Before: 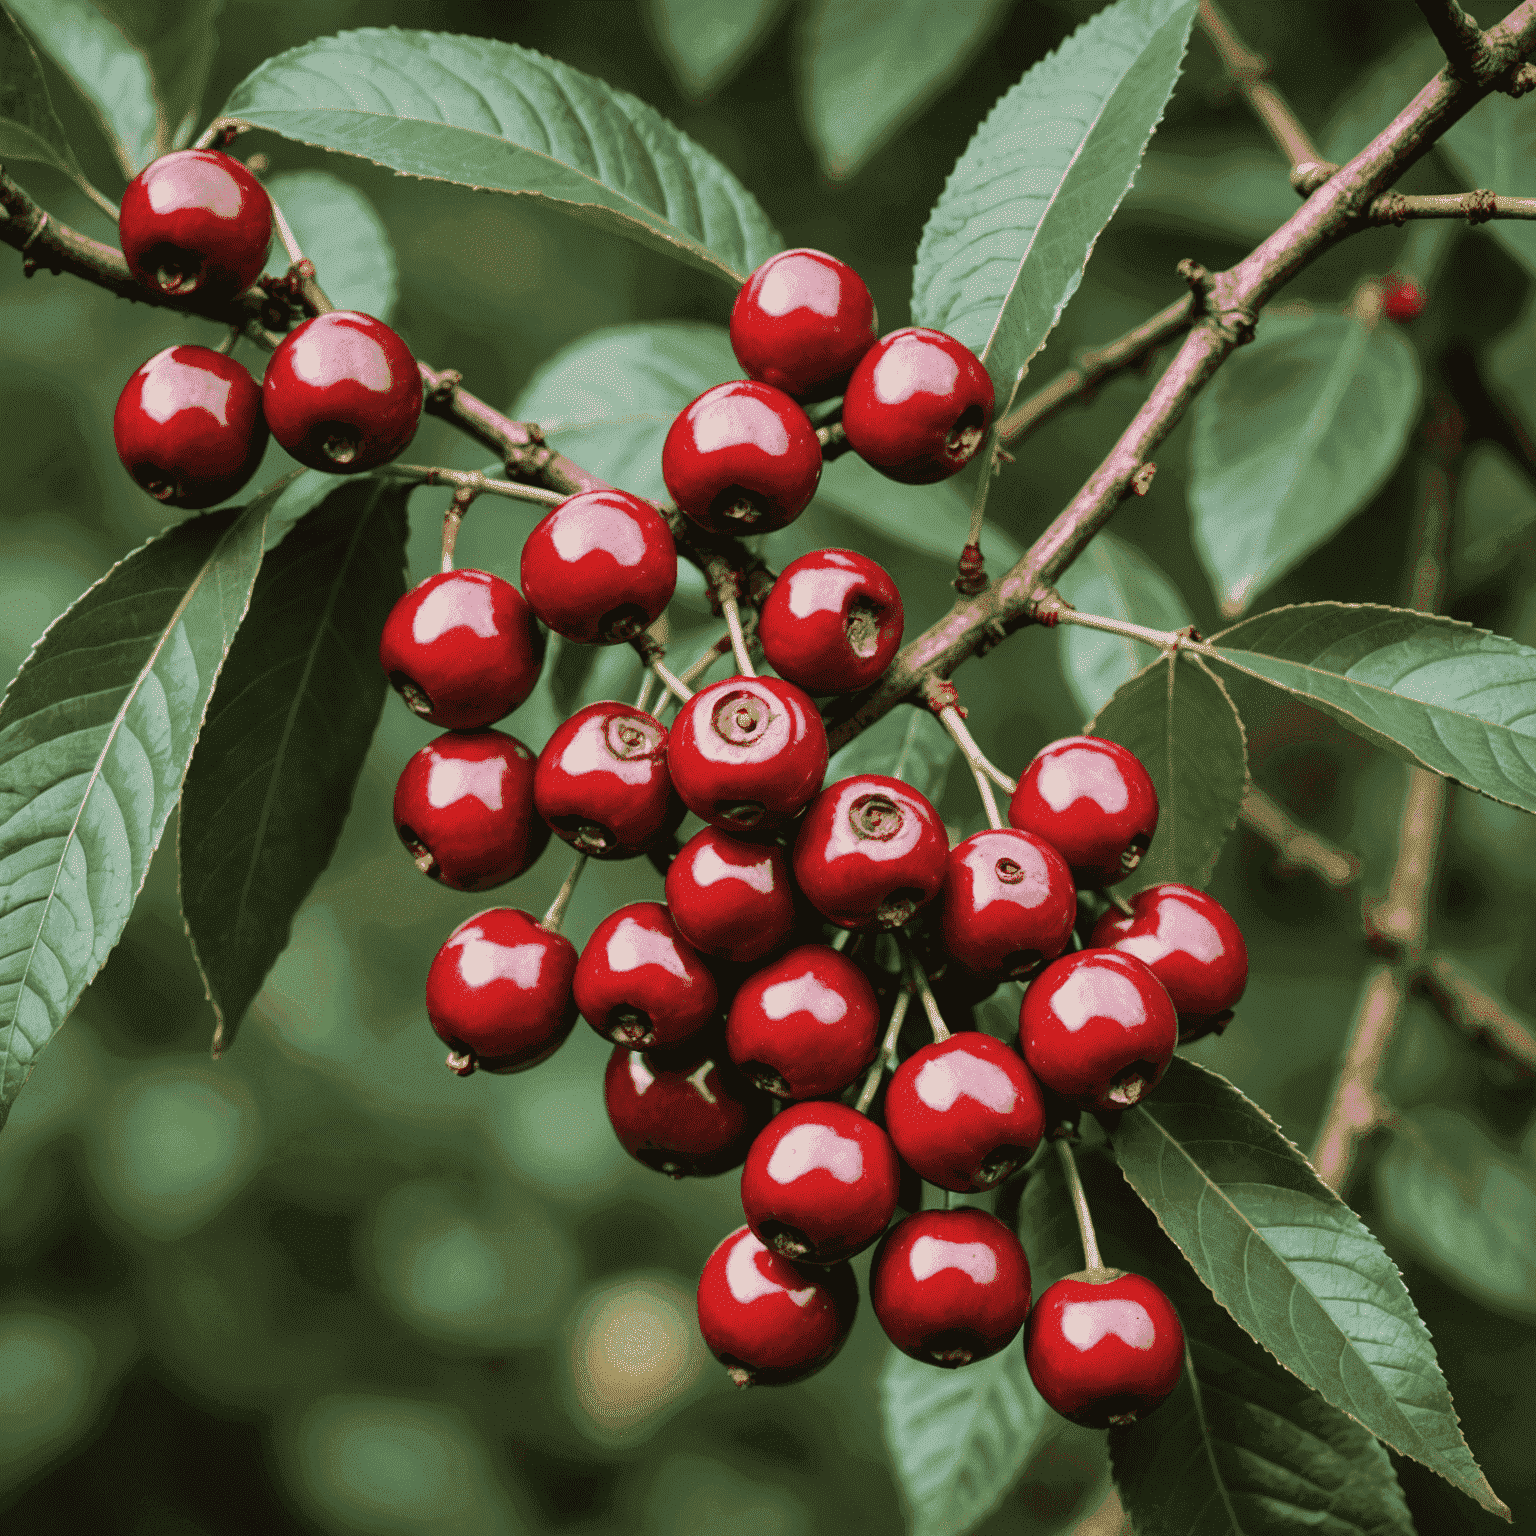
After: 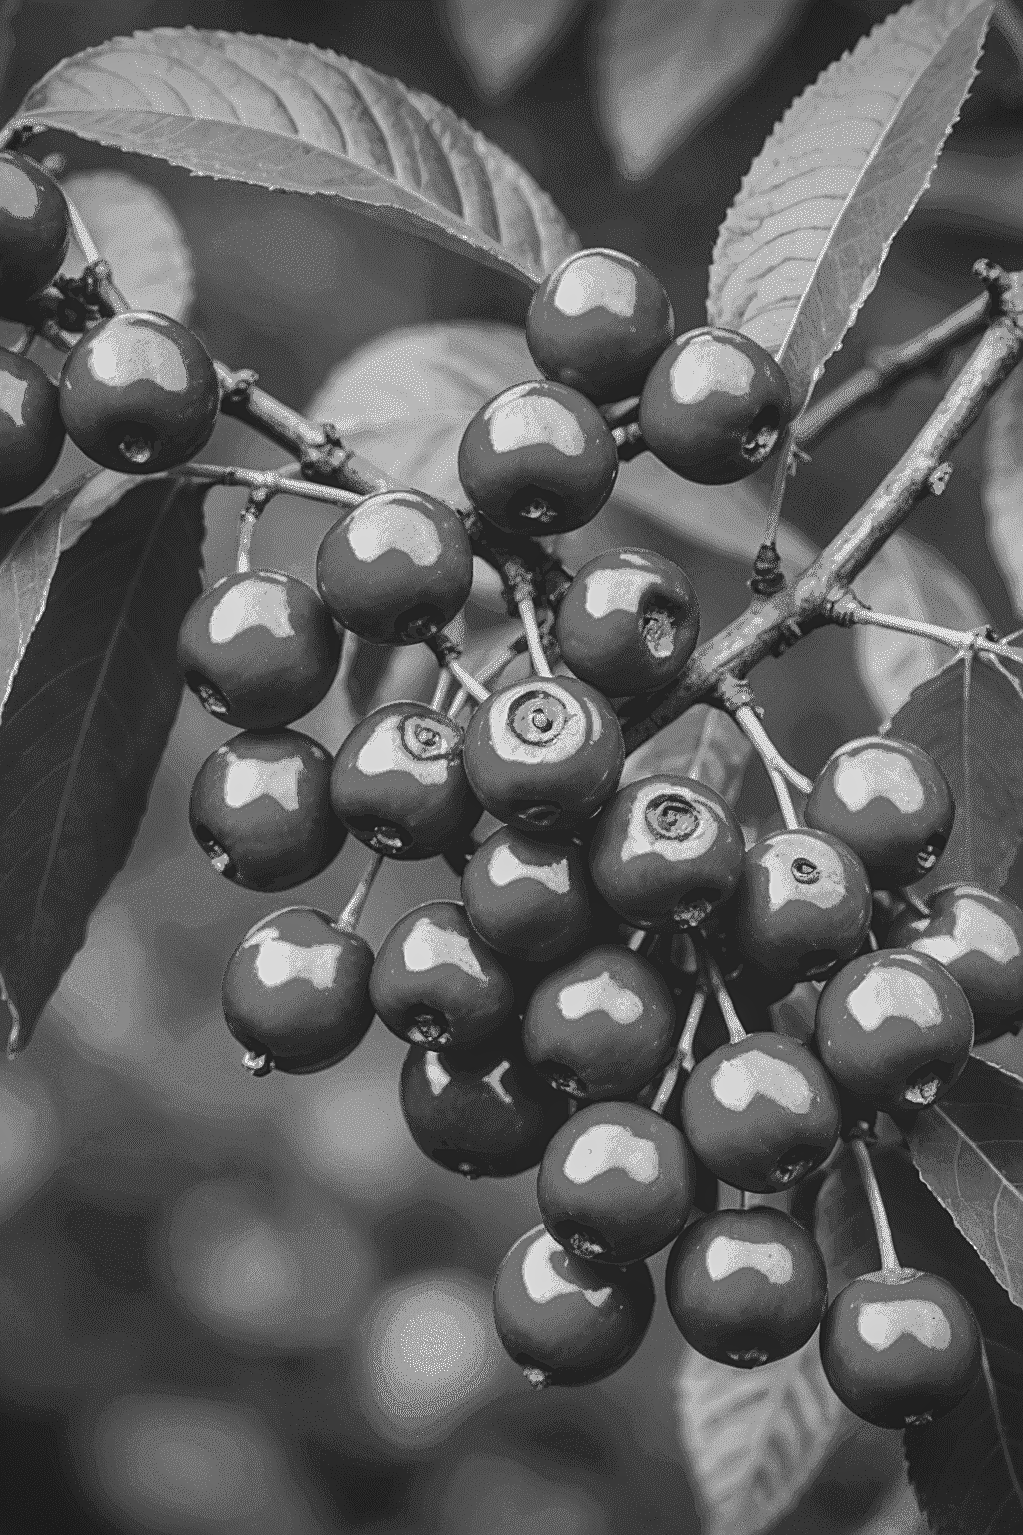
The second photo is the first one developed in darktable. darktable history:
crop and rotate: left 13.342%, right 19.991%
monochrome: on, module defaults
sharpen: on, module defaults
exposure: black level correction -0.015, compensate highlight preservation false
vignetting: on, module defaults
local contrast: on, module defaults
color zones: curves: ch2 [(0, 0.5) (0.084, 0.497) (0.323, 0.335) (0.4, 0.497) (1, 0.5)], process mode strong
color correction: highlights a* -0.137, highlights b* -5.91, shadows a* -0.137, shadows b* -0.137
